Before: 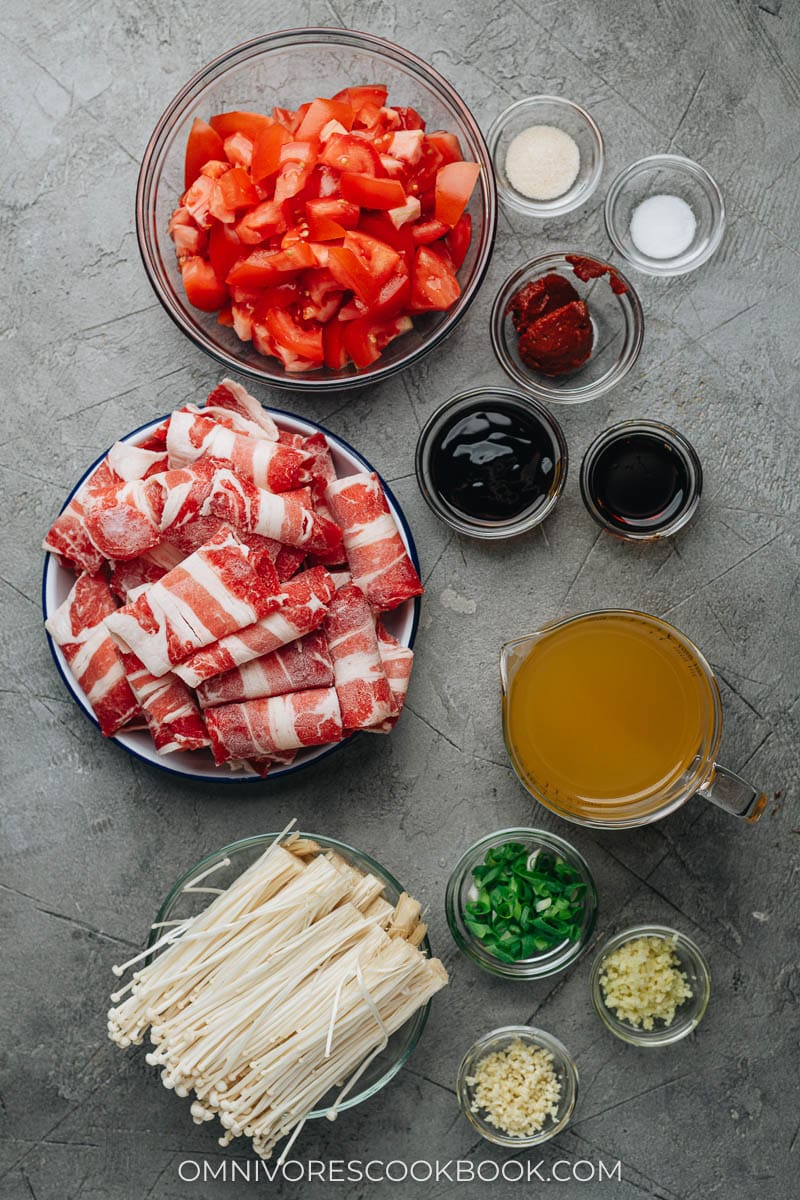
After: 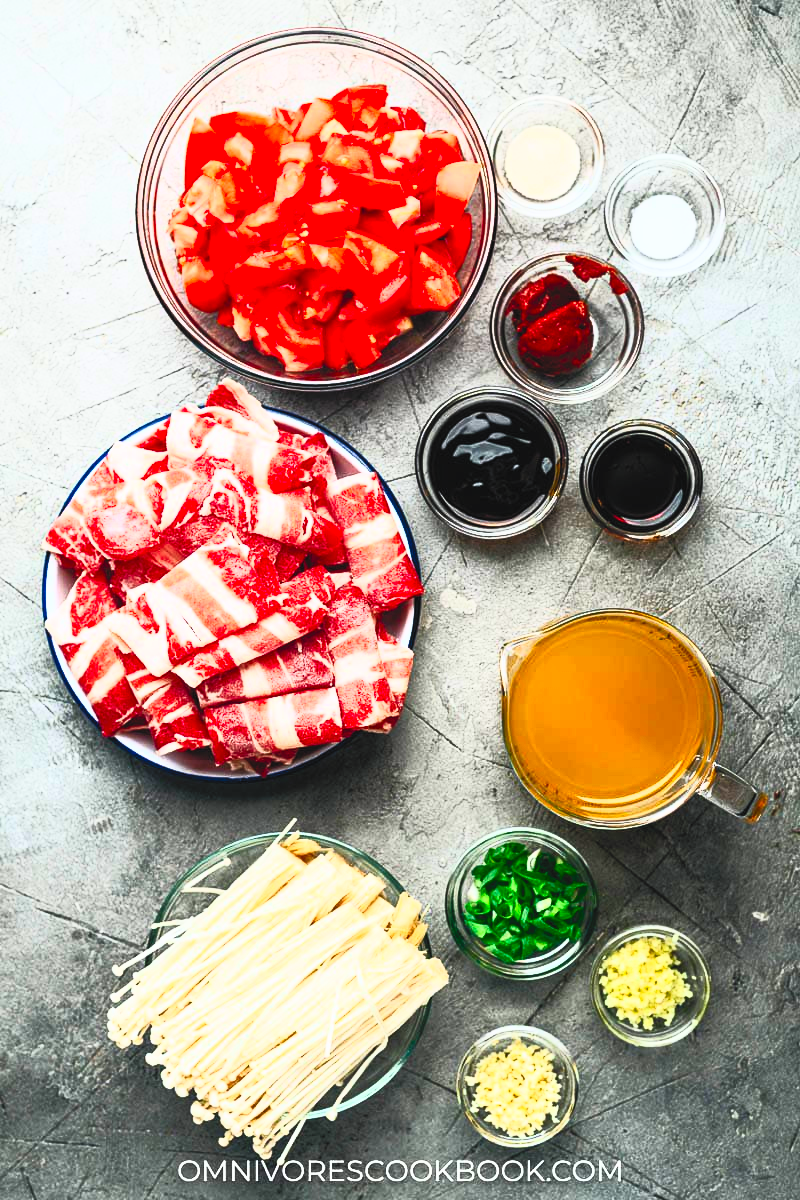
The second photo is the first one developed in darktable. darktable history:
filmic rgb: black relative exposure -7.65 EV, white relative exposure 4.56 EV, hardness 3.61
contrast brightness saturation: contrast 0.982, brightness 0.997, saturation 0.995
